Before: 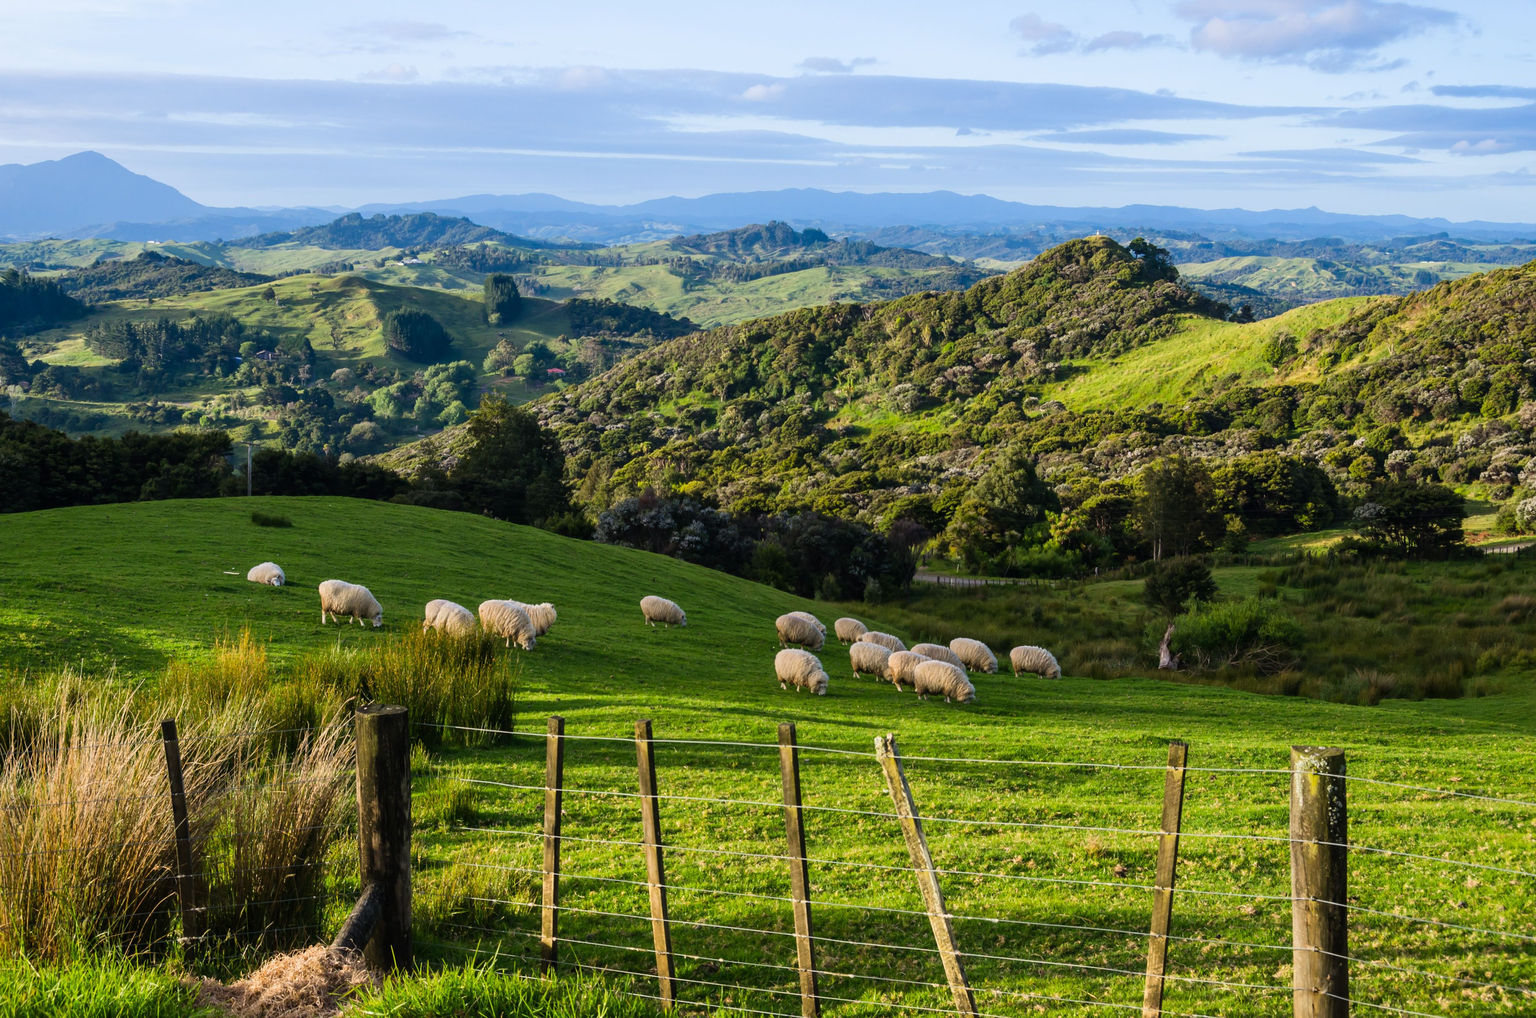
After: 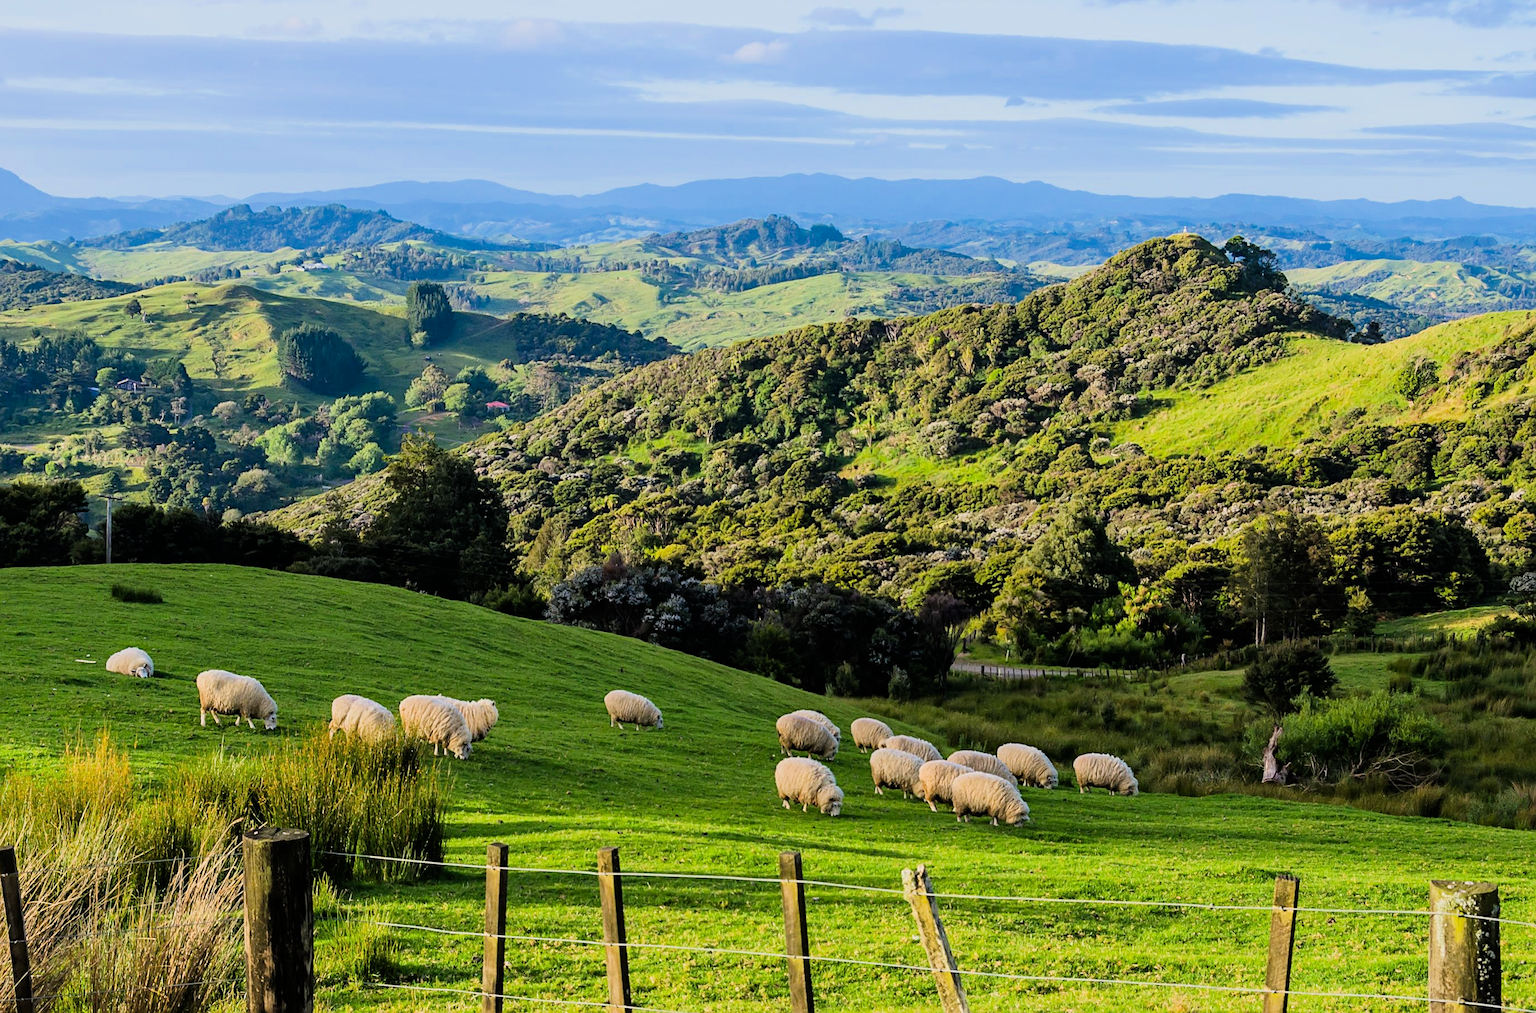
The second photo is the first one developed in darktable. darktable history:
sharpen: on, module defaults
crop and rotate: left 10.687%, top 5.092%, right 10.476%, bottom 16.373%
exposure: exposure 0.782 EV, compensate highlight preservation false
filmic rgb: black relative exposure -7.11 EV, white relative exposure 5.38 EV, threshold 5.99 EV, hardness 3.02, color science v6 (2022), enable highlight reconstruction true
haze removal: compatibility mode true, adaptive false
